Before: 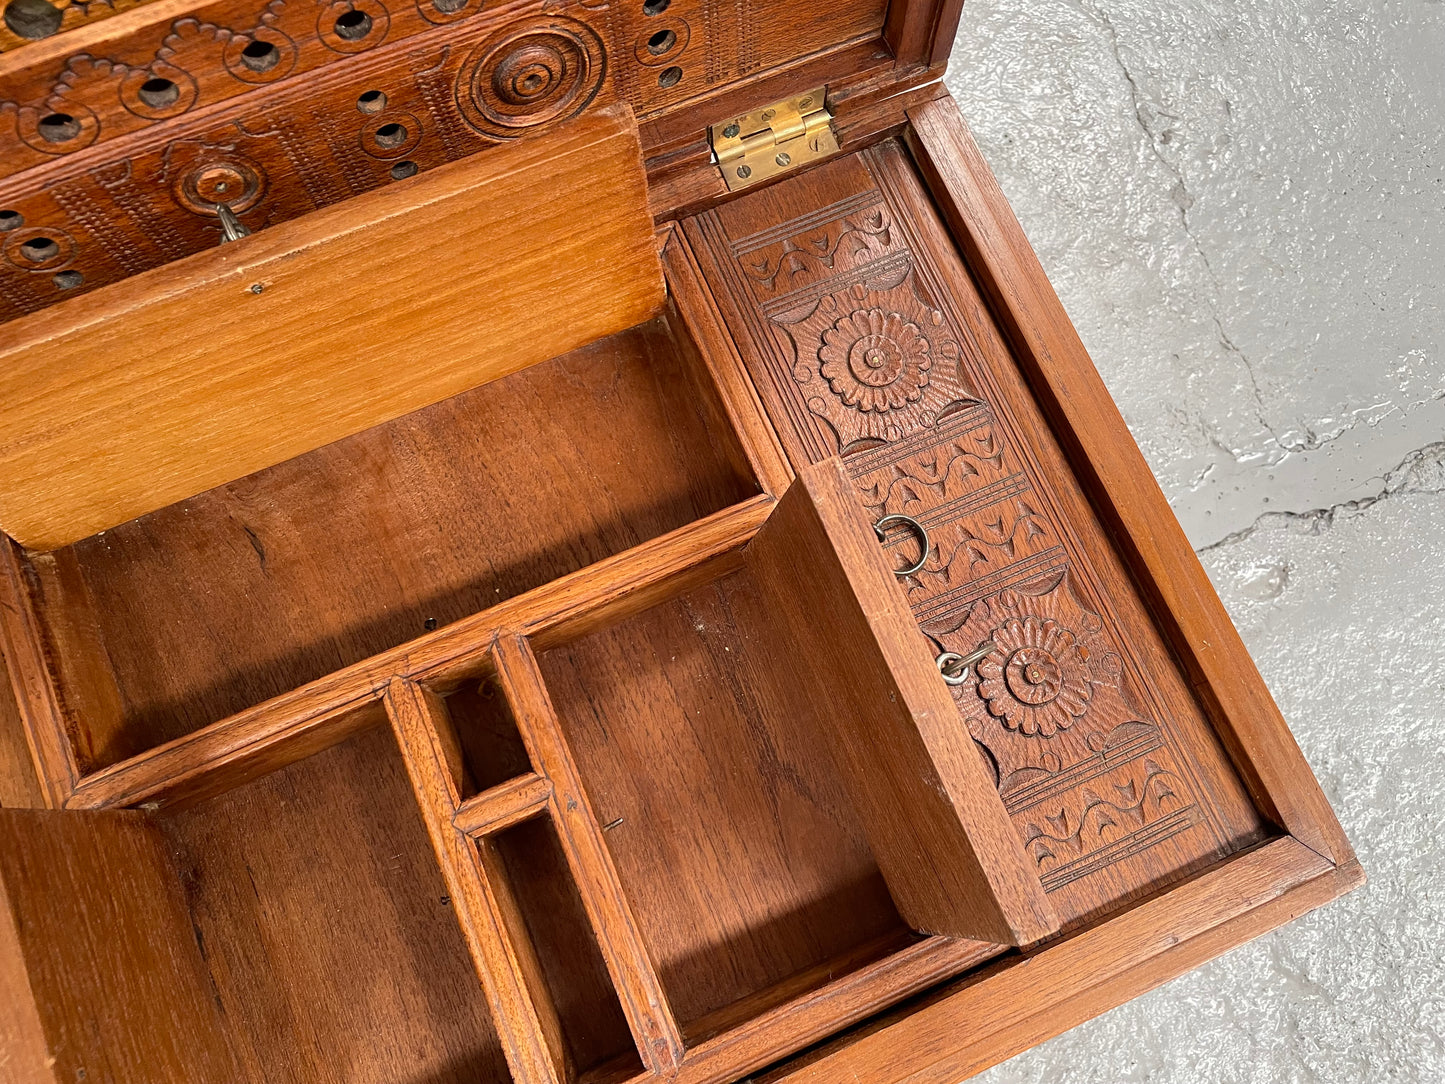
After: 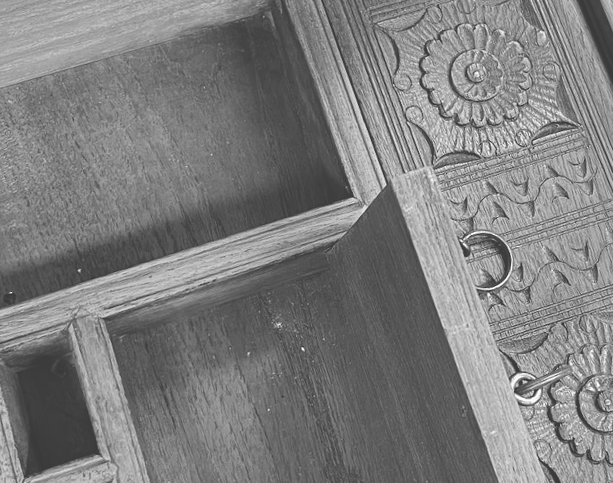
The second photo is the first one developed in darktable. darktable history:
exposure: black level correction -0.041, exposure 0.064 EV, compensate highlight preservation false
crop: left 30%, top 30%, right 30%, bottom 30%
rotate and perspective: rotation 5.12°, automatic cropping off
monochrome: a 16.01, b -2.65, highlights 0.52
